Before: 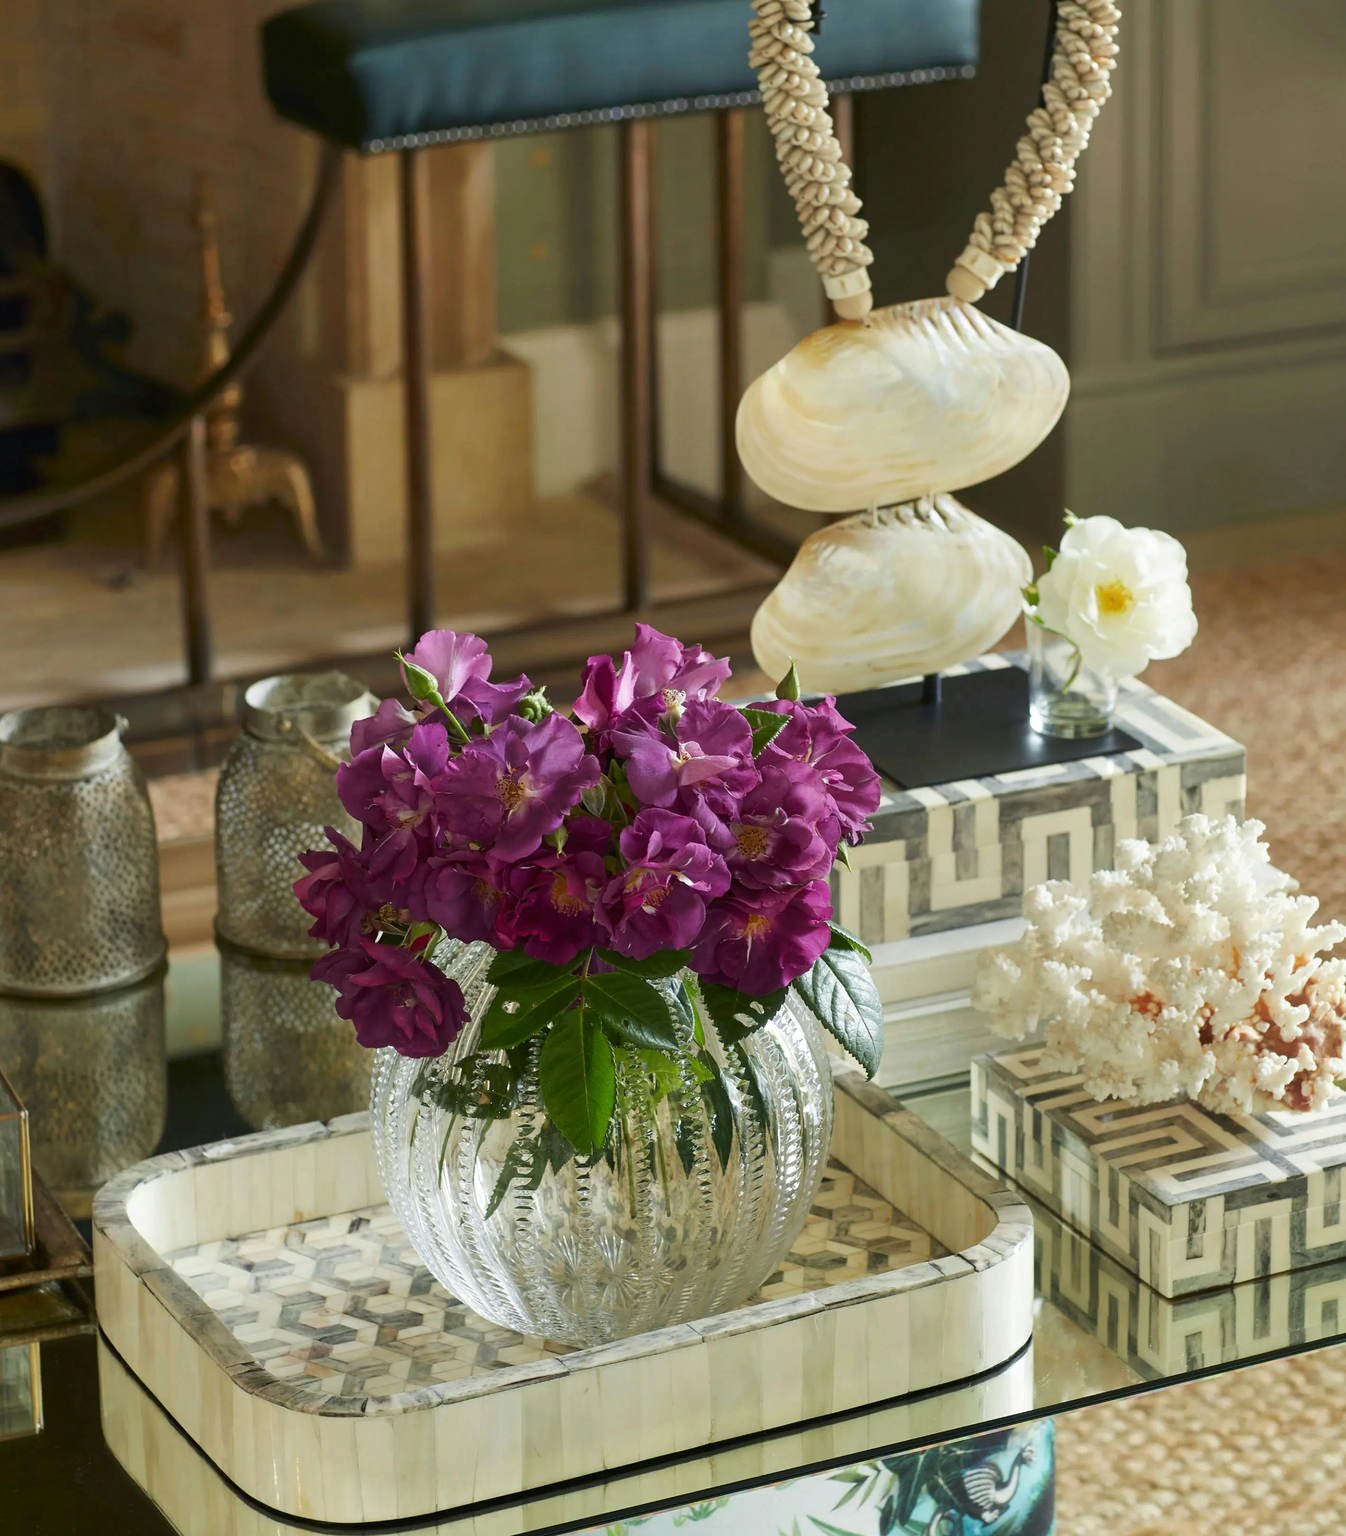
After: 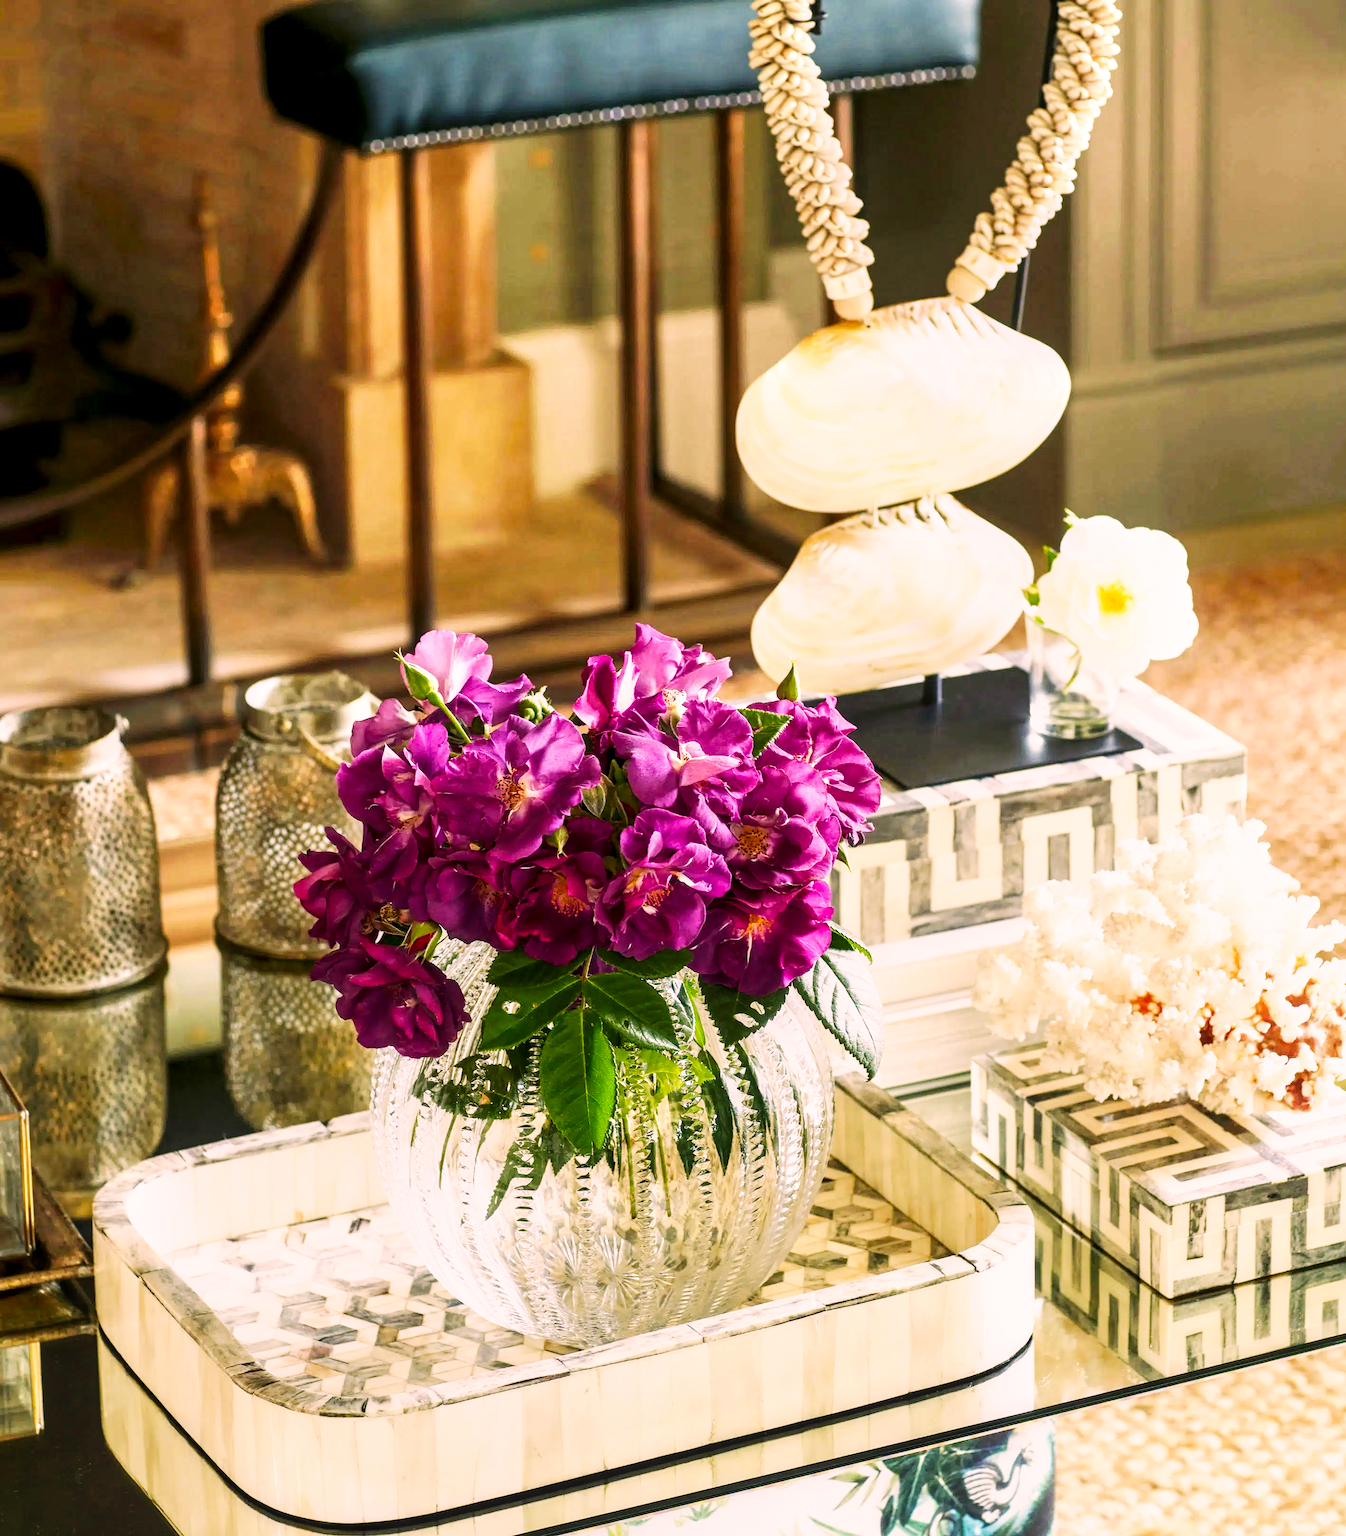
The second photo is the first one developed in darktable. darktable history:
local contrast: detail 130%
color correction: highlights a* 12.23, highlights b* 5.41
base curve: curves: ch0 [(0, 0) (0.007, 0.004) (0.027, 0.03) (0.046, 0.07) (0.207, 0.54) (0.442, 0.872) (0.673, 0.972) (1, 1)], preserve colors none
